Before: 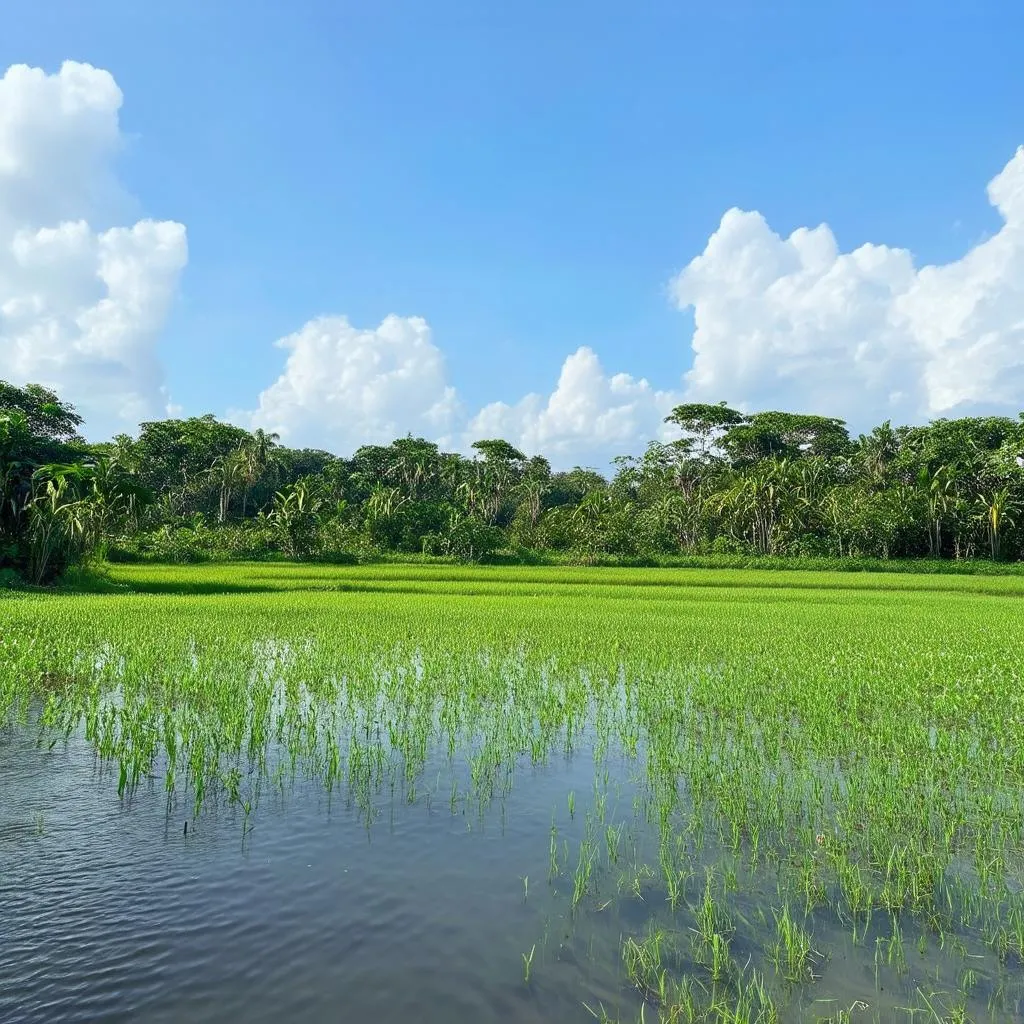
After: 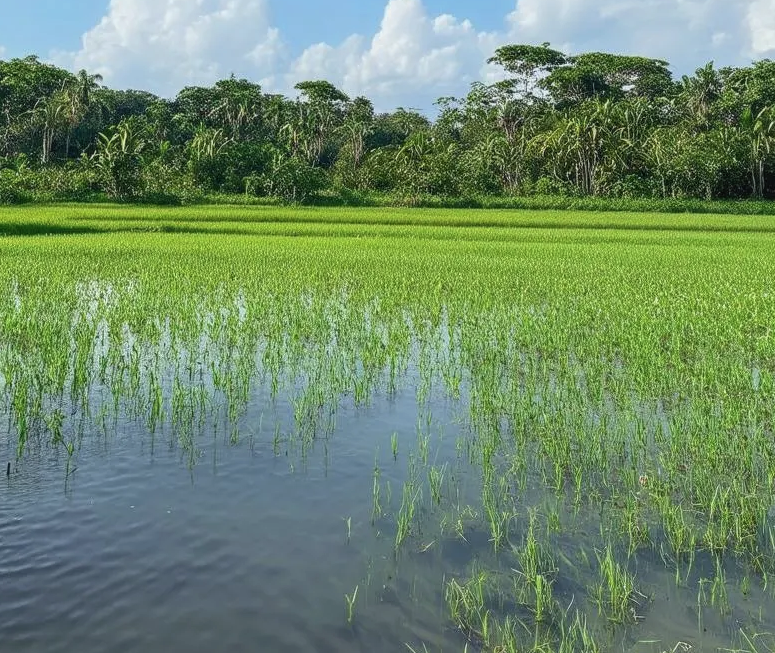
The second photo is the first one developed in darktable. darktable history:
crop and rotate: left 17.299%, top 35.115%, right 7.015%, bottom 1.024%
contrast brightness saturation: contrast -0.1, saturation -0.1
local contrast: on, module defaults
